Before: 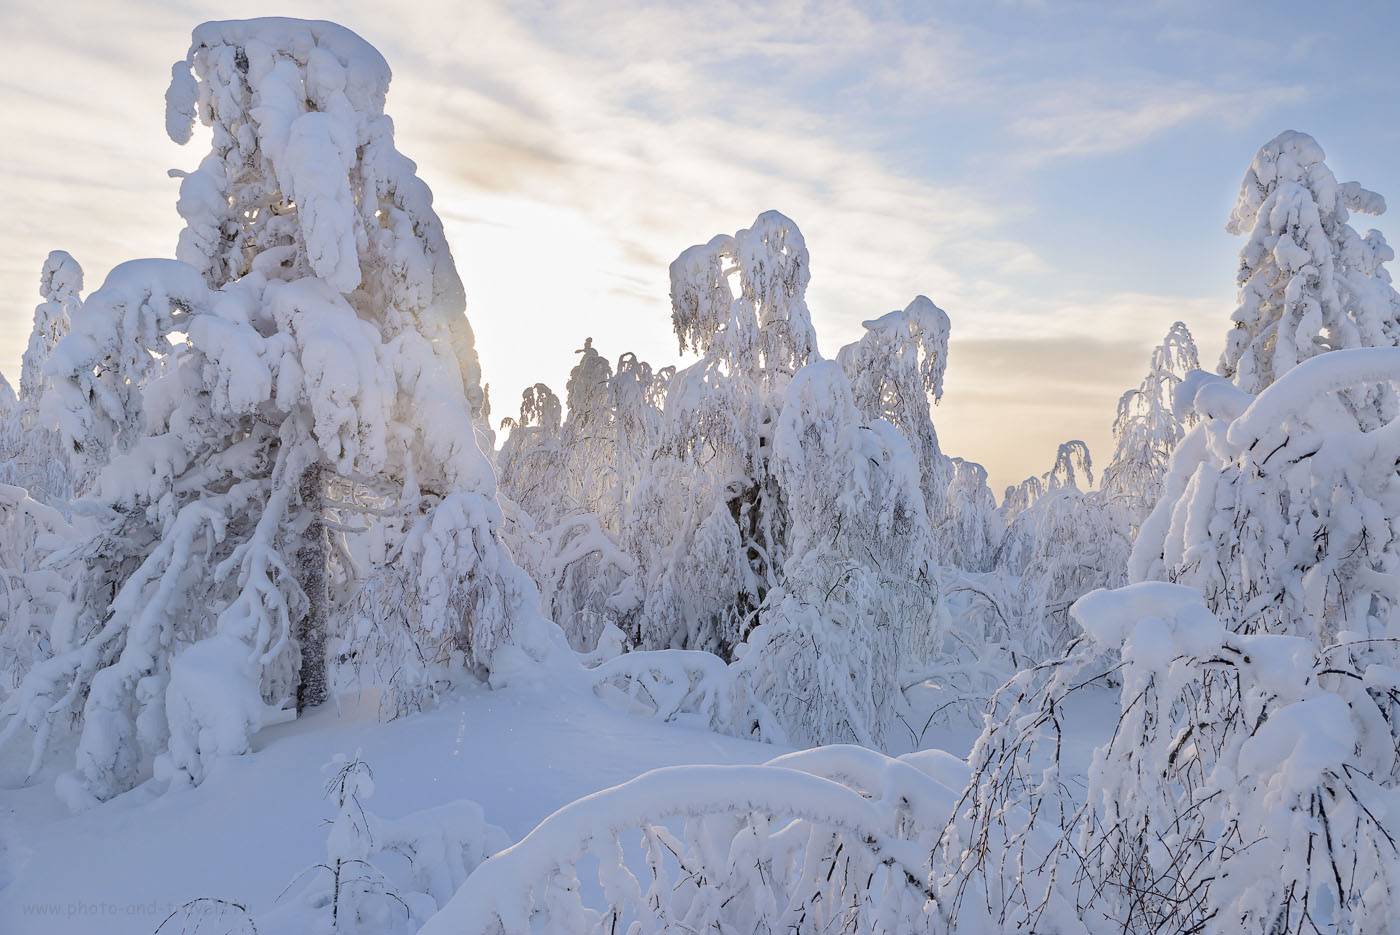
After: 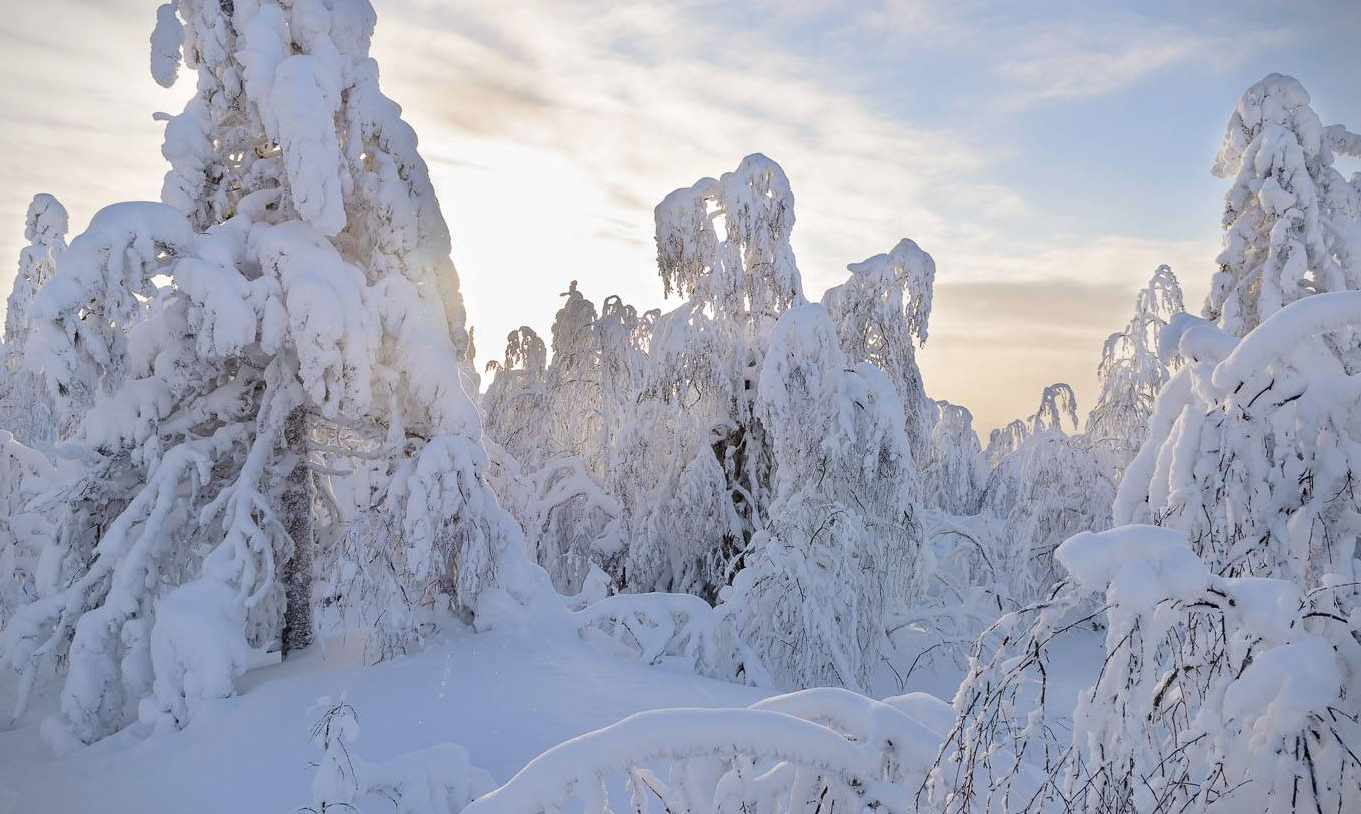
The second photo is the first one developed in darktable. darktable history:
vignetting: fall-off start 97.2%, width/height ratio 1.179
crop: left 1.117%, top 6.128%, right 1.601%, bottom 6.737%
